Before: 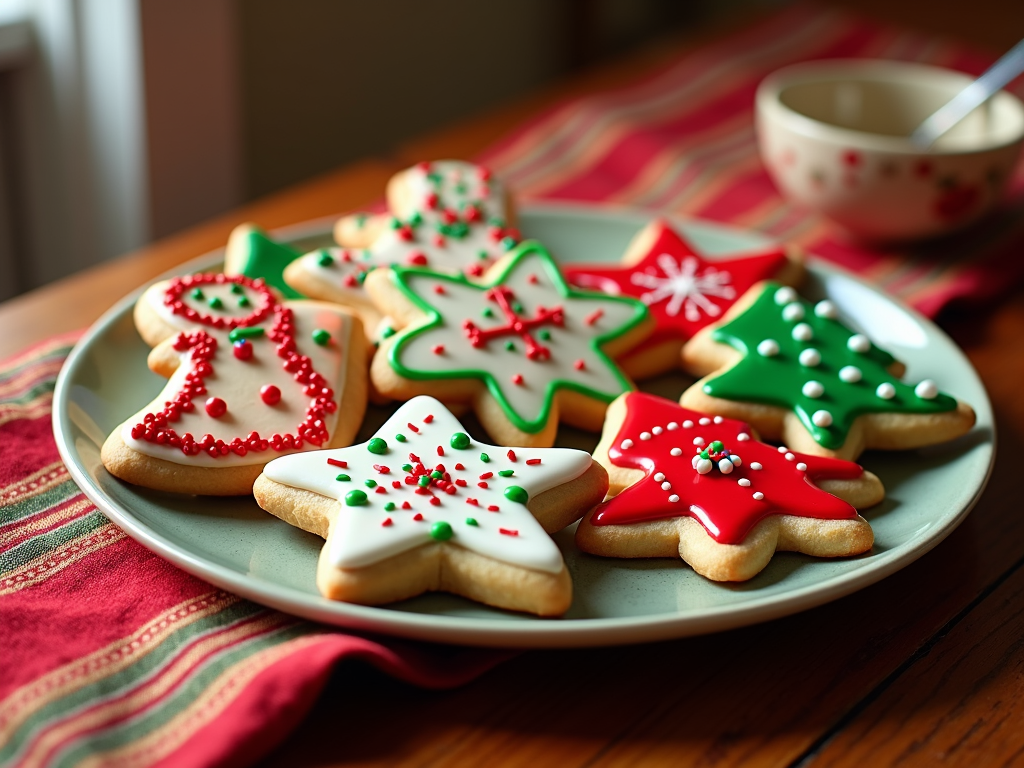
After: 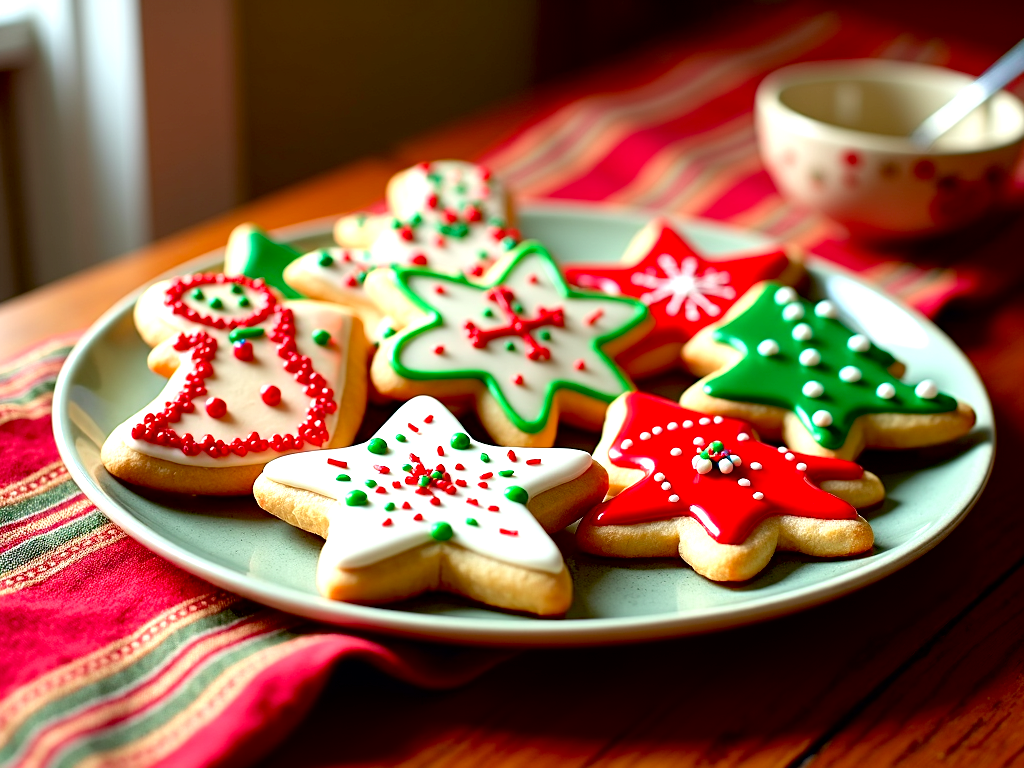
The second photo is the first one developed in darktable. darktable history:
tone equalizer: on, module defaults
exposure: black level correction 0.011, exposure 0.693 EV, compensate highlight preservation false
contrast brightness saturation: contrast 0.036, saturation 0.071
